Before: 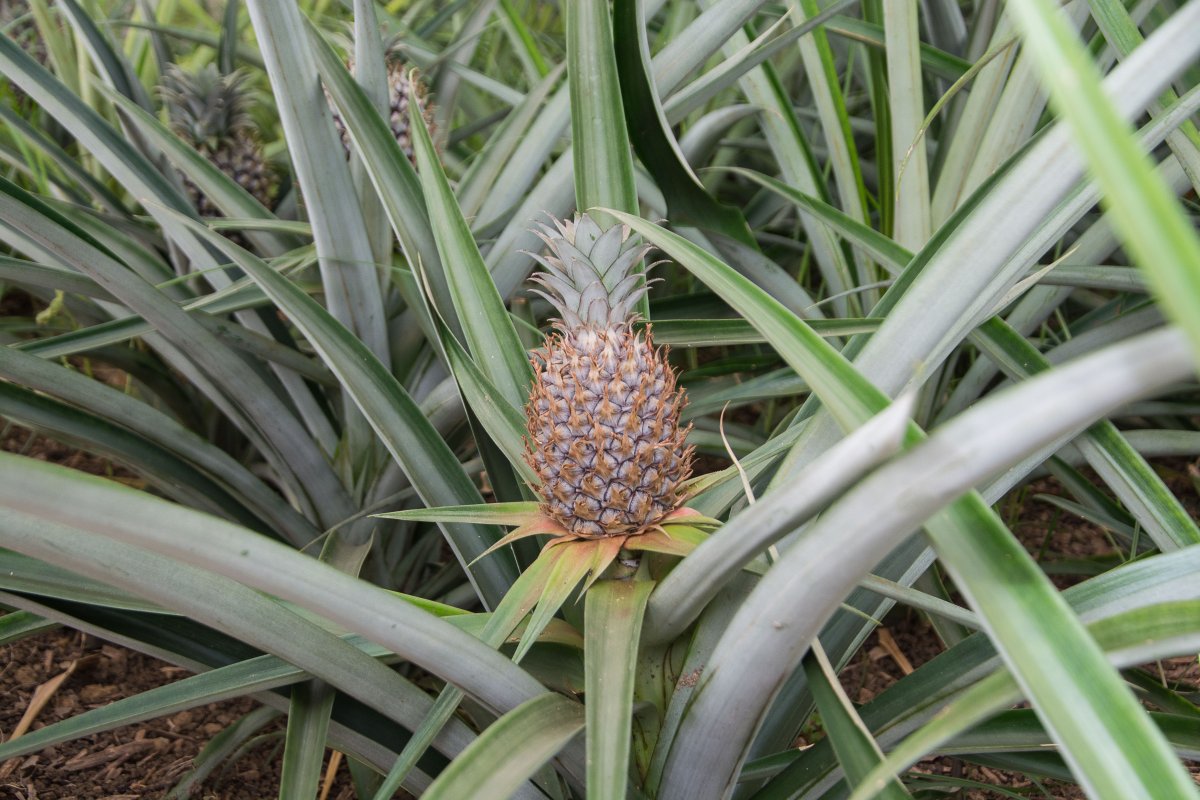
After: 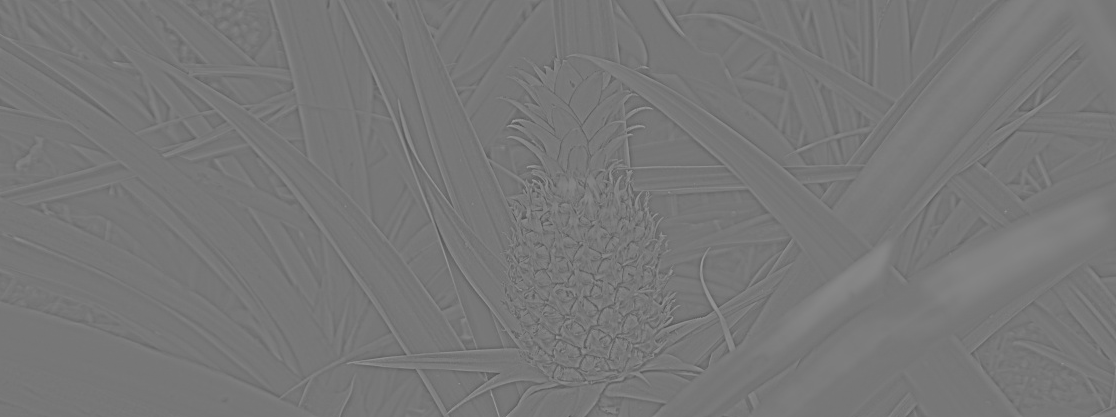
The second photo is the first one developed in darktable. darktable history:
highpass: sharpness 9.84%, contrast boost 9.94%
crop: left 1.744%, top 19.225%, right 5.069%, bottom 28.357%
filmic rgb: black relative exposure -8.79 EV, white relative exposure 4.98 EV, threshold 6 EV, target black luminance 0%, hardness 3.77, latitude 66.34%, contrast 0.822, highlights saturation mix 10%, shadows ↔ highlights balance 20%, add noise in highlights 0.1, color science v4 (2020), iterations of high-quality reconstruction 0, type of noise poissonian, enable highlight reconstruction true
exposure: black level correction 0, exposure 1 EV, compensate exposure bias true, compensate highlight preservation false
